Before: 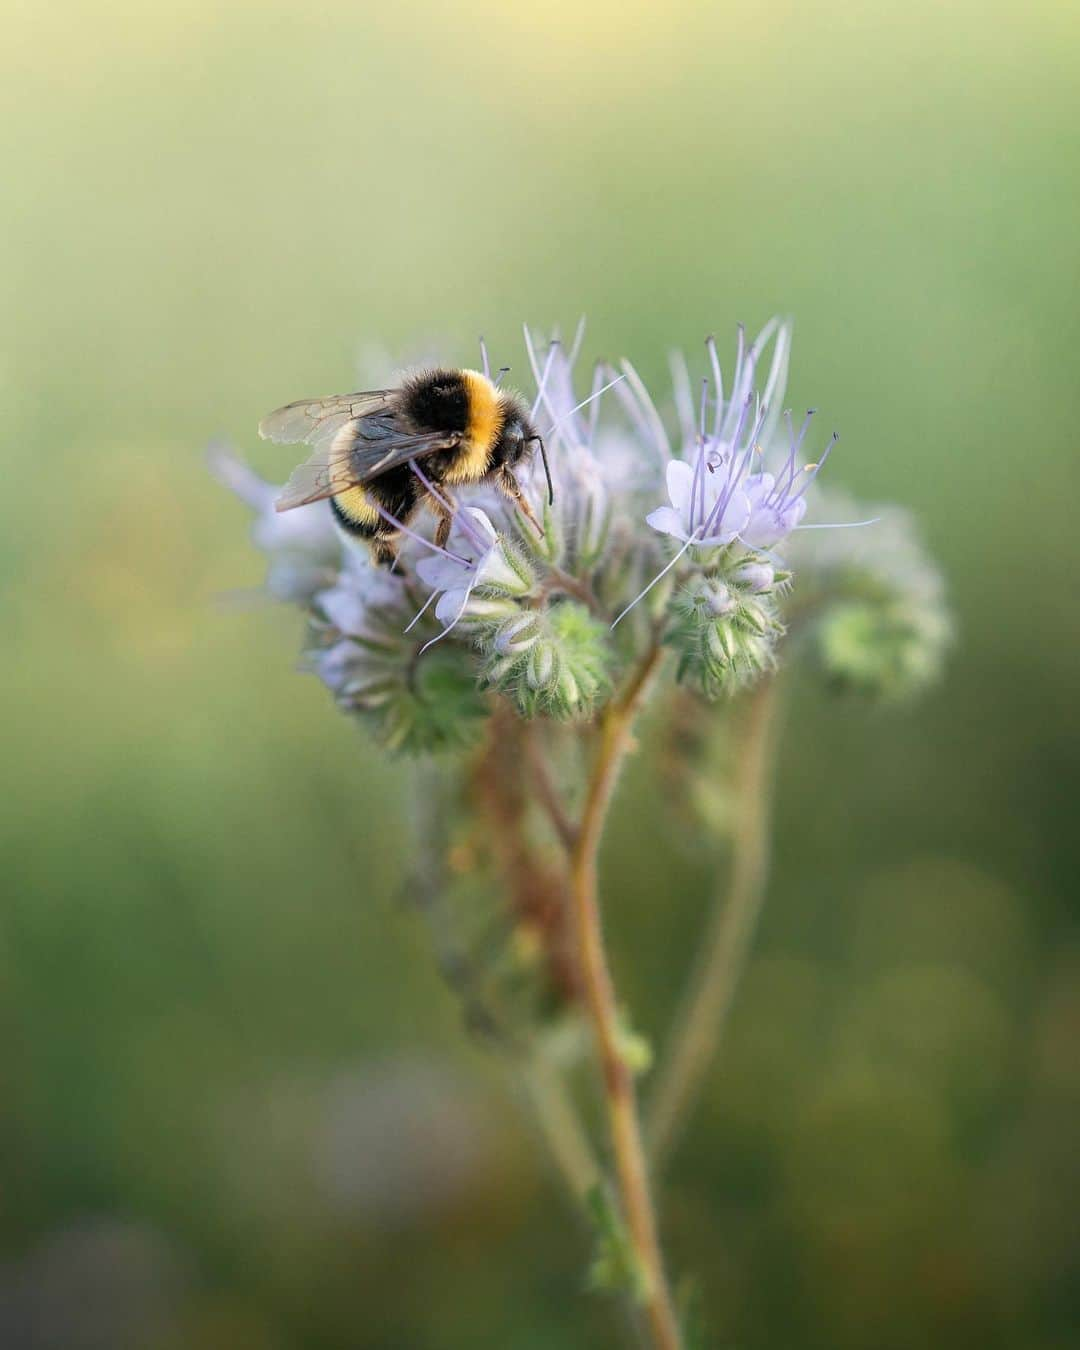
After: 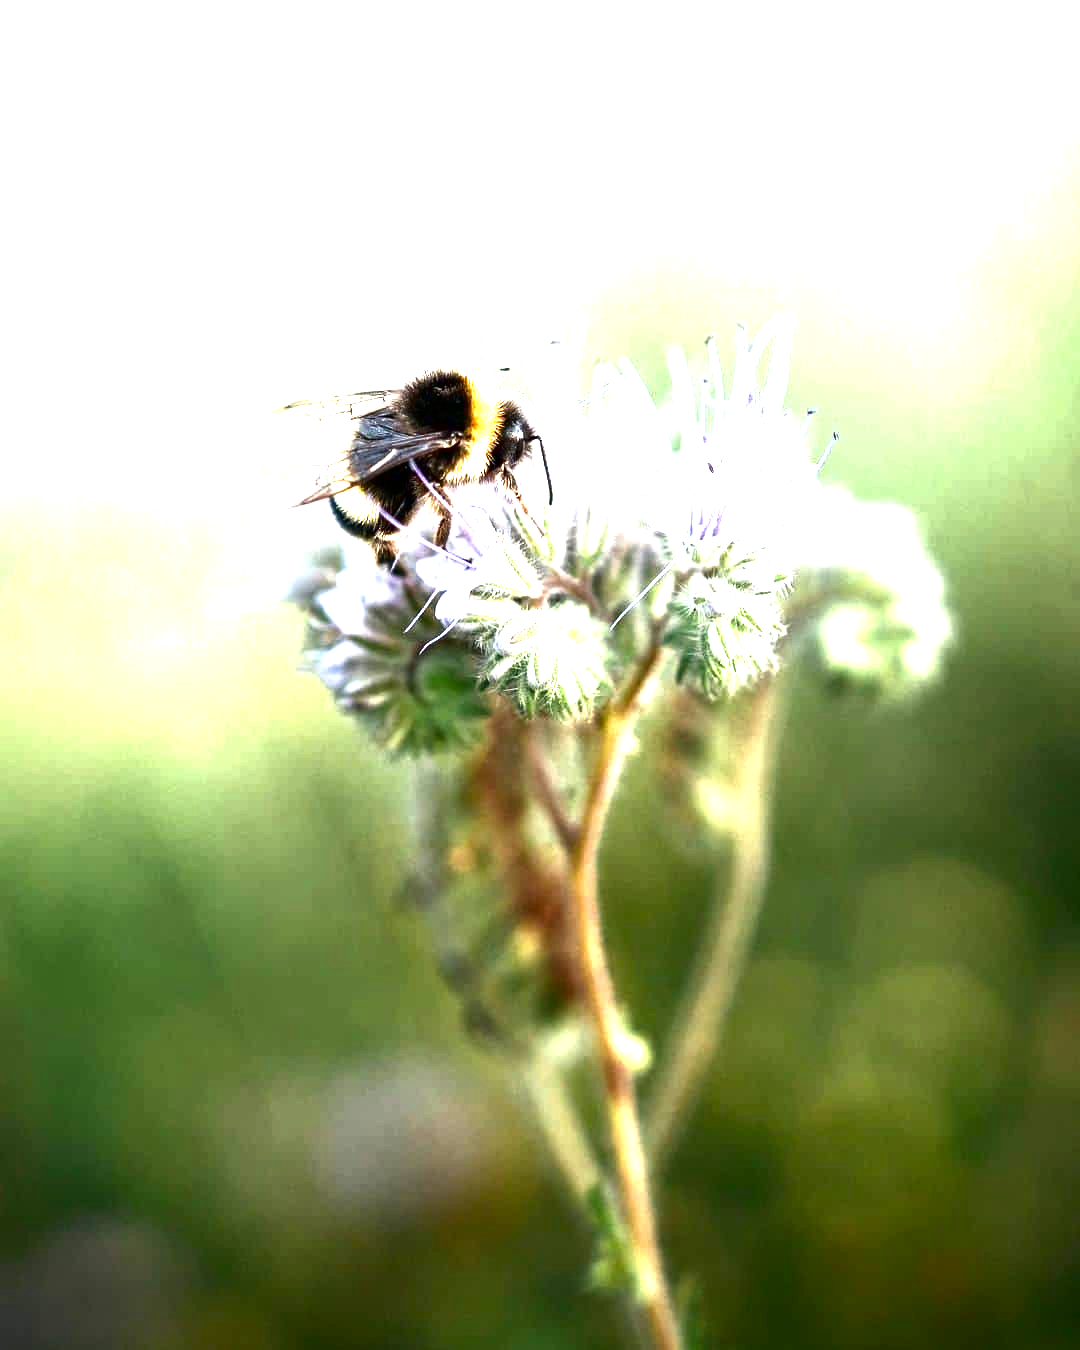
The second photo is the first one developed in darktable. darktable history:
exposure: black level correction 0, exposure 1.741 EV, compensate exposure bias true, compensate highlight preservation false
contrast brightness saturation: brightness -0.52
